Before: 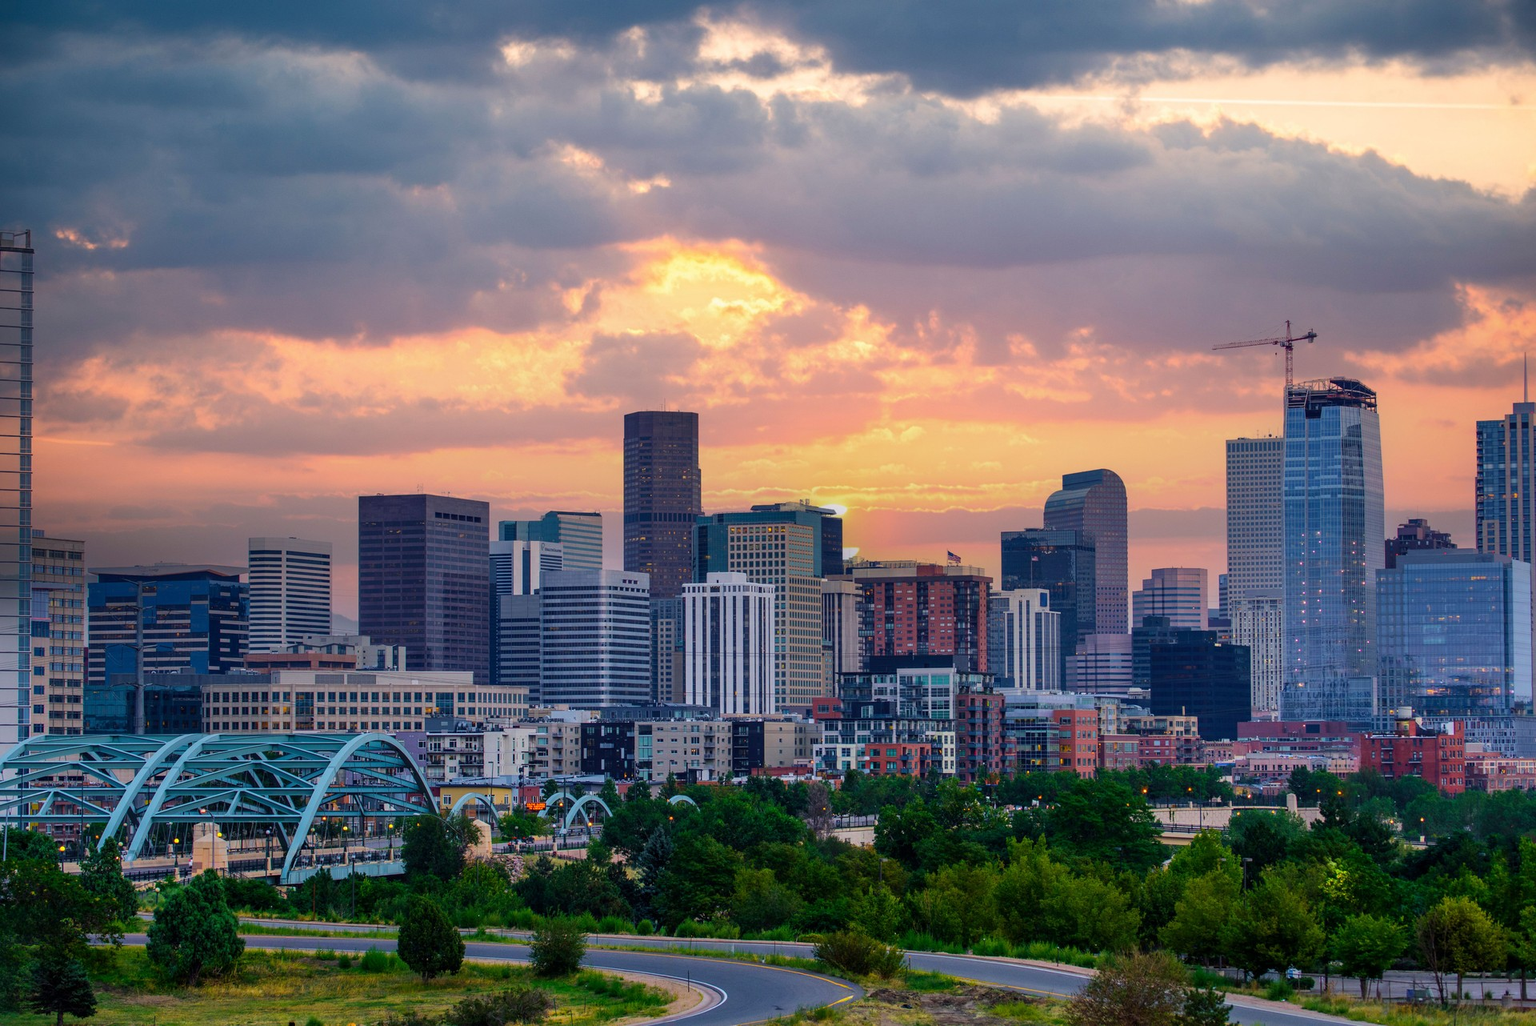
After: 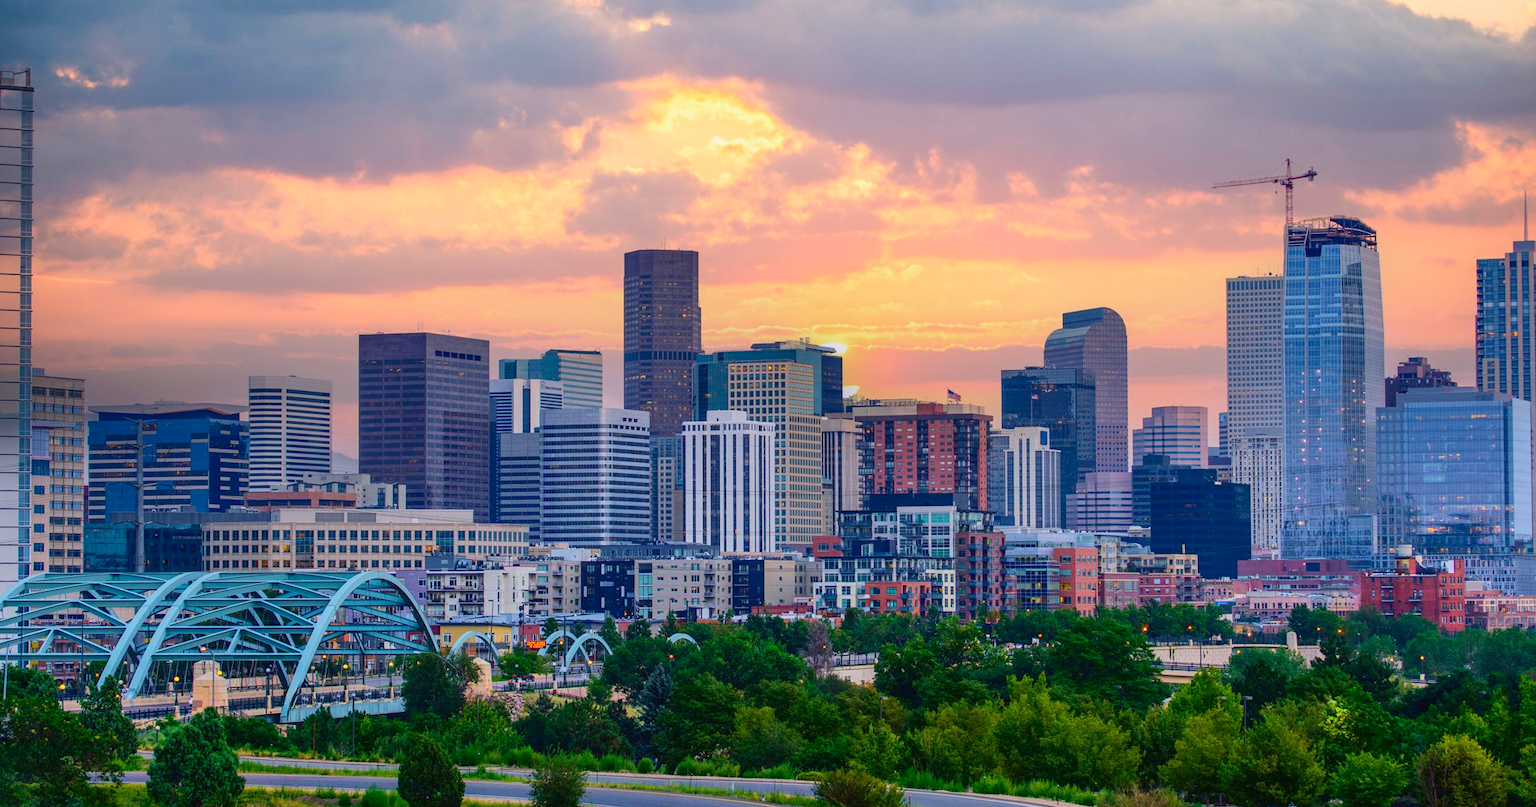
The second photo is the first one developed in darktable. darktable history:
crop and rotate: top 15.774%, bottom 5.506%
local contrast: highlights 100%, shadows 100%, detail 120%, midtone range 0.2
tone curve: curves: ch0 [(0, 0.047) (0.199, 0.263) (0.47, 0.555) (0.805, 0.839) (1, 0.962)], color space Lab, linked channels, preserve colors none
